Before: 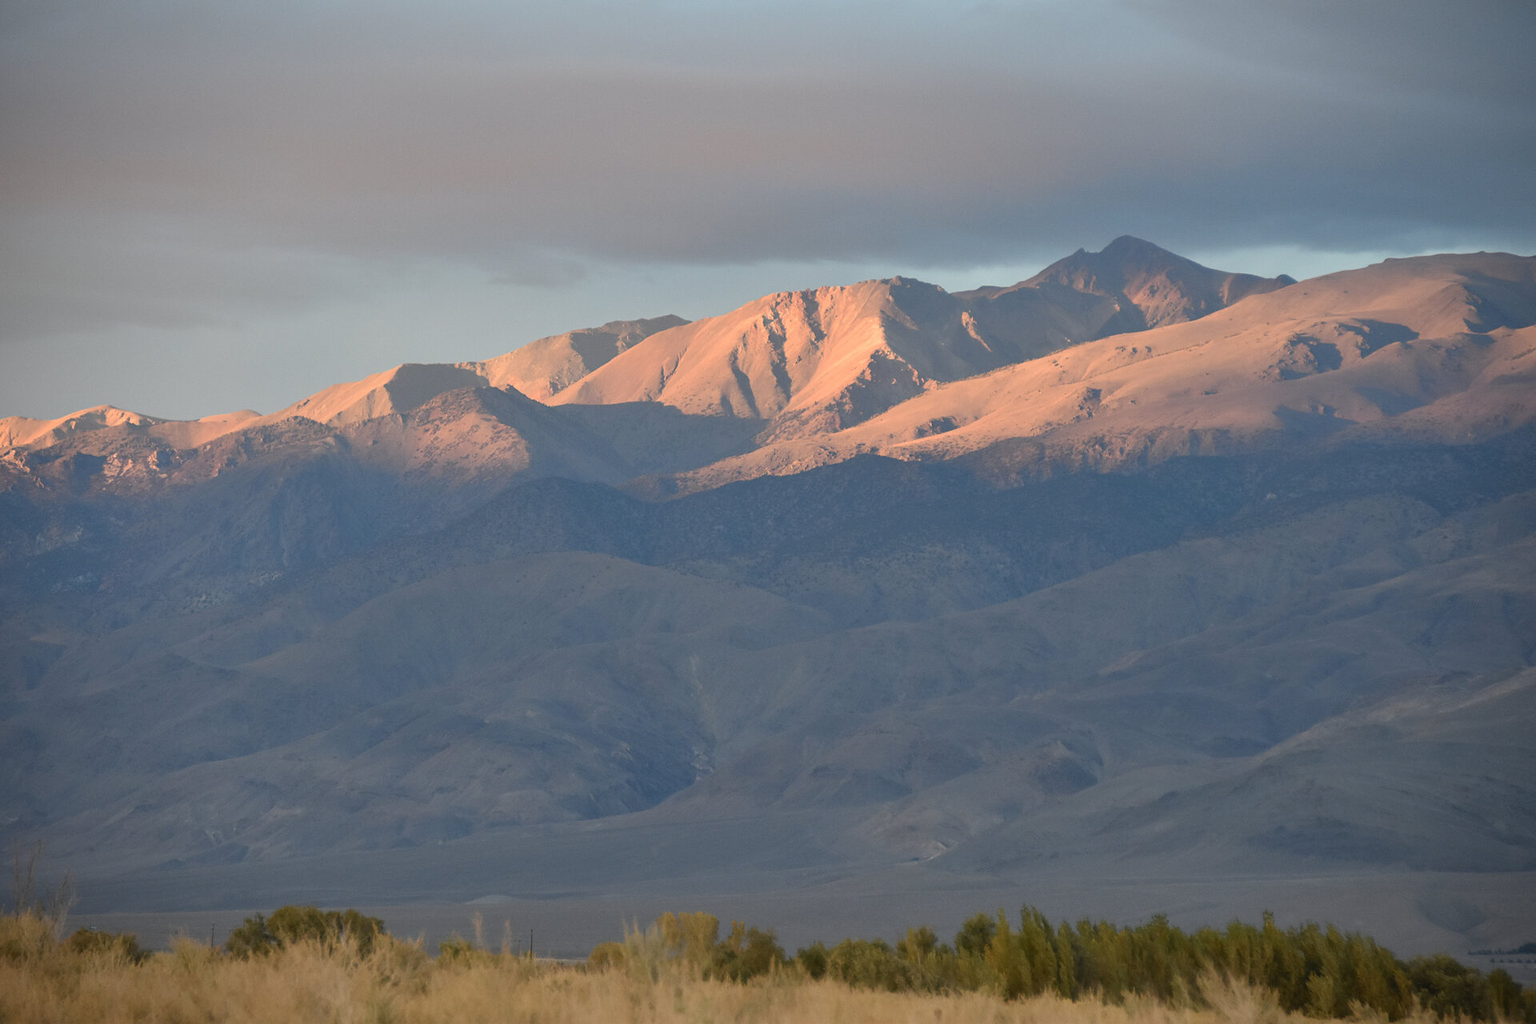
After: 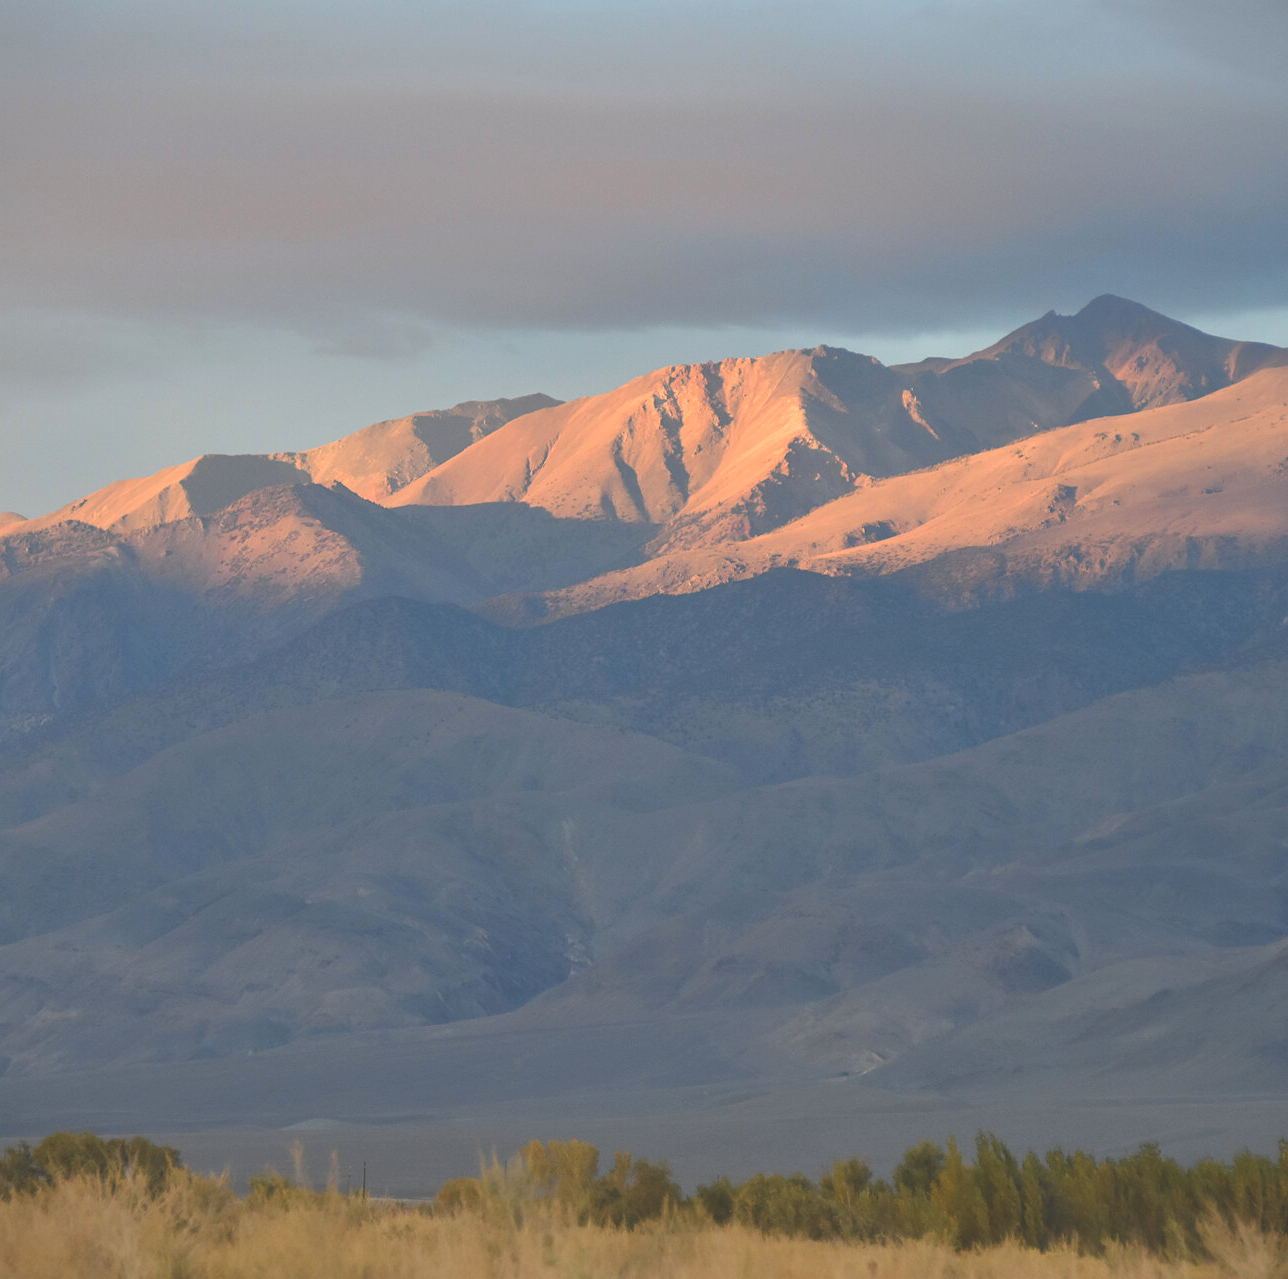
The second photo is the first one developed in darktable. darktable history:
exposure: black level correction -0.029, compensate highlight preservation false
color balance rgb: perceptual saturation grading › global saturation 19.835%
crop and rotate: left 15.651%, right 17.225%
